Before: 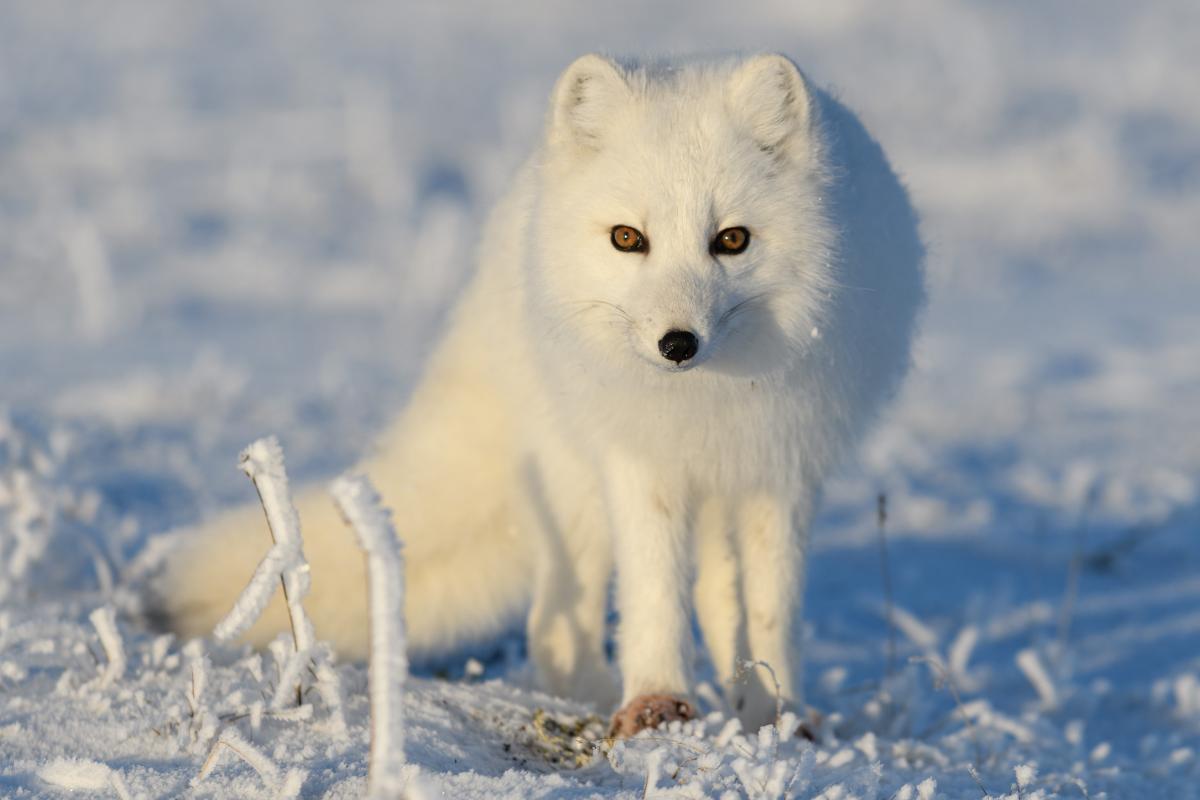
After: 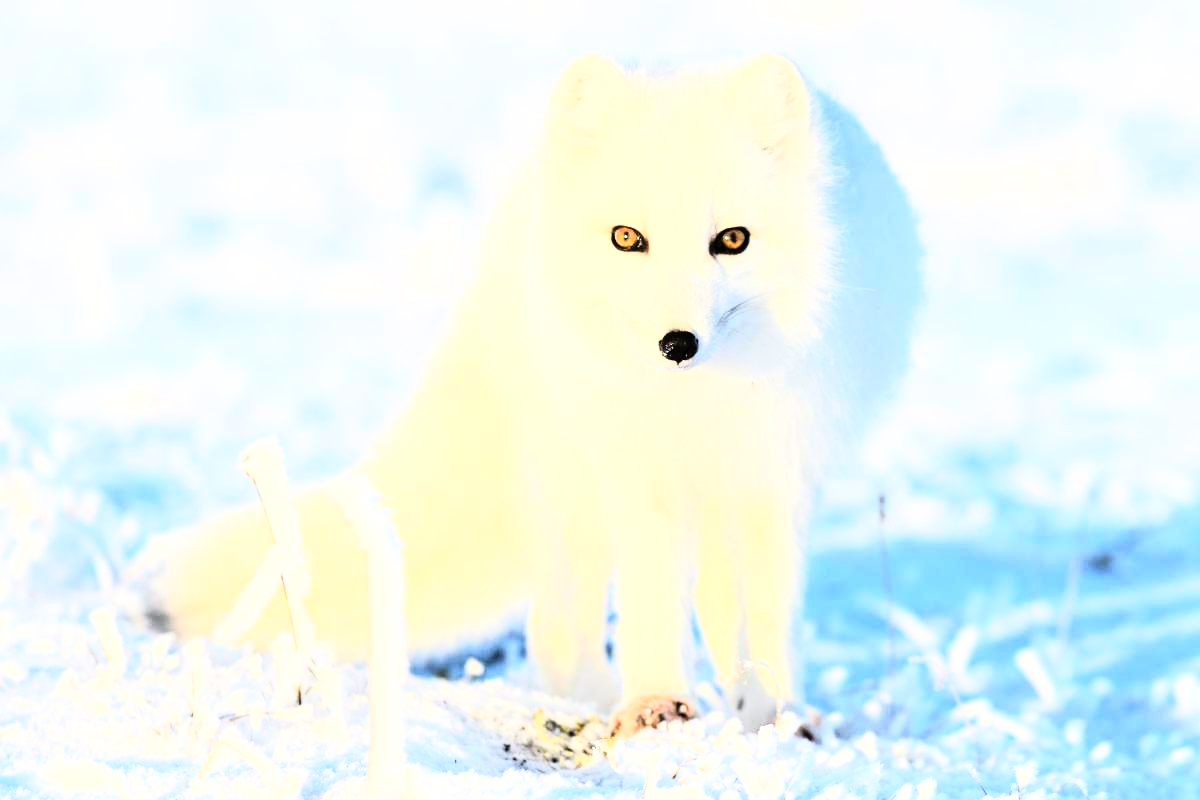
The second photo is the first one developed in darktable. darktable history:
exposure: black level correction 0, exposure 1.1 EV, compensate highlight preservation false
rgb curve: curves: ch0 [(0, 0) (0.21, 0.15) (0.24, 0.21) (0.5, 0.75) (0.75, 0.96) (0.89, 0.99) (1, 1)]; ch1 [(0, 0.02) (0.21, 0.13) (0.25, 0.2) (0.5, 0.67) (0.75, 0.9) (0.89, 0.97) (1, 1)]; ch2 [(0, 0.02) (0.21, 0.13) (0.25, 0.2) (0.5, 0.67) (0.75, 0.9) (0.89, 0.97) (1, 1)], compensate middle gray true
white balance: emerald 1
